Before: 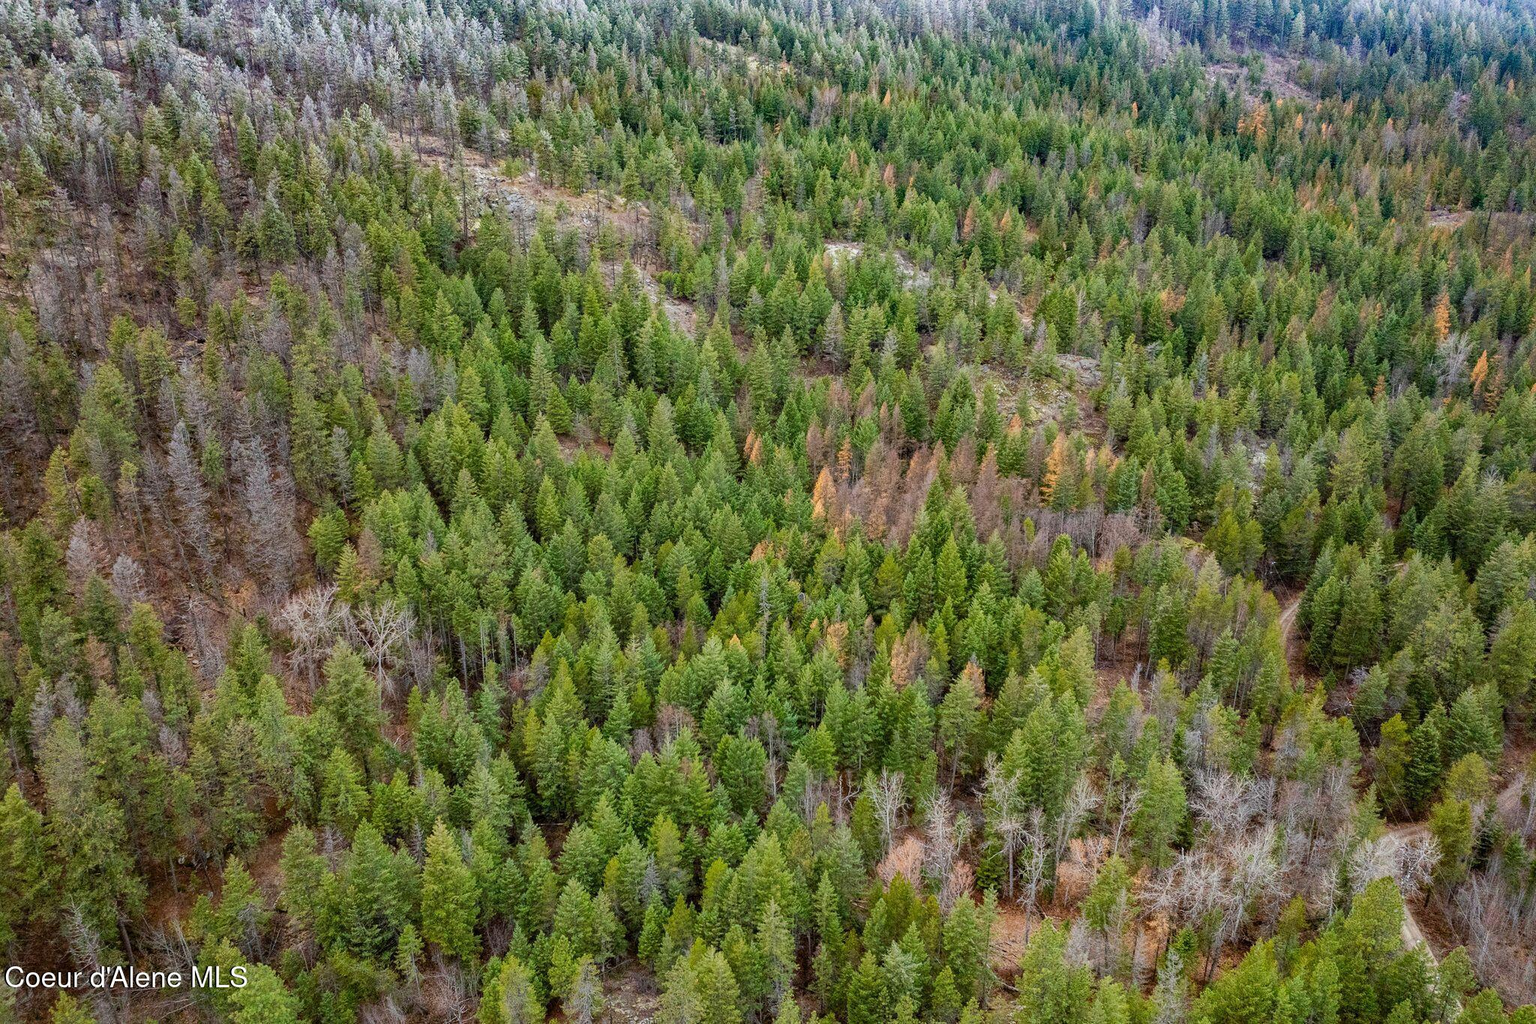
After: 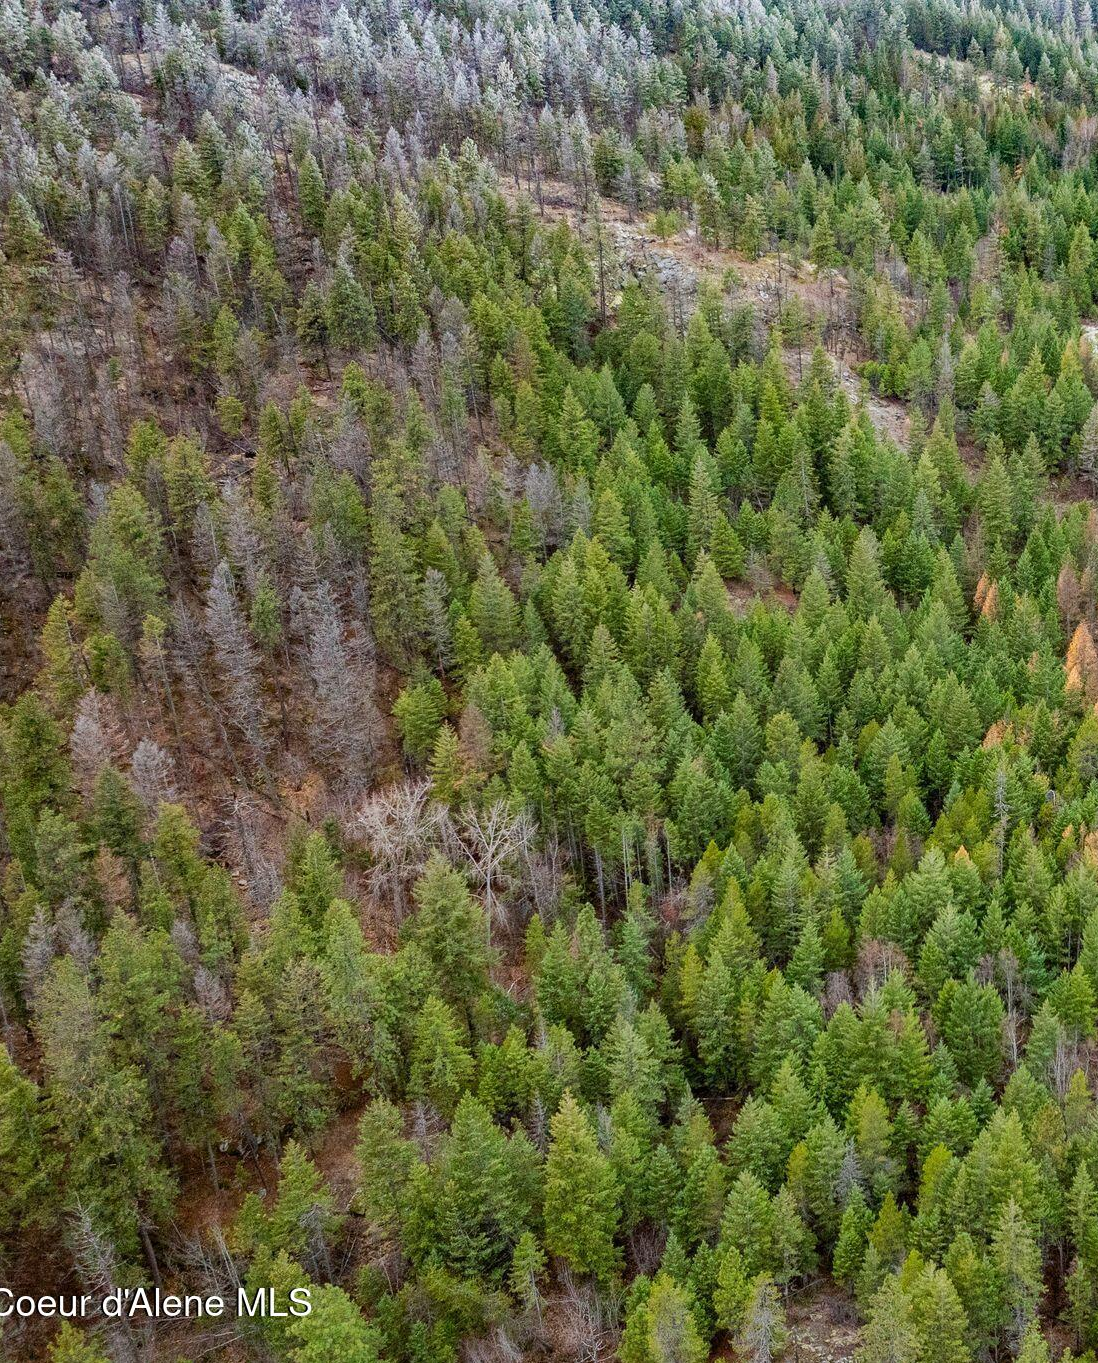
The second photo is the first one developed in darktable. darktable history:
crop: left 0.921%, right 45.464%, bottom 0.08%
